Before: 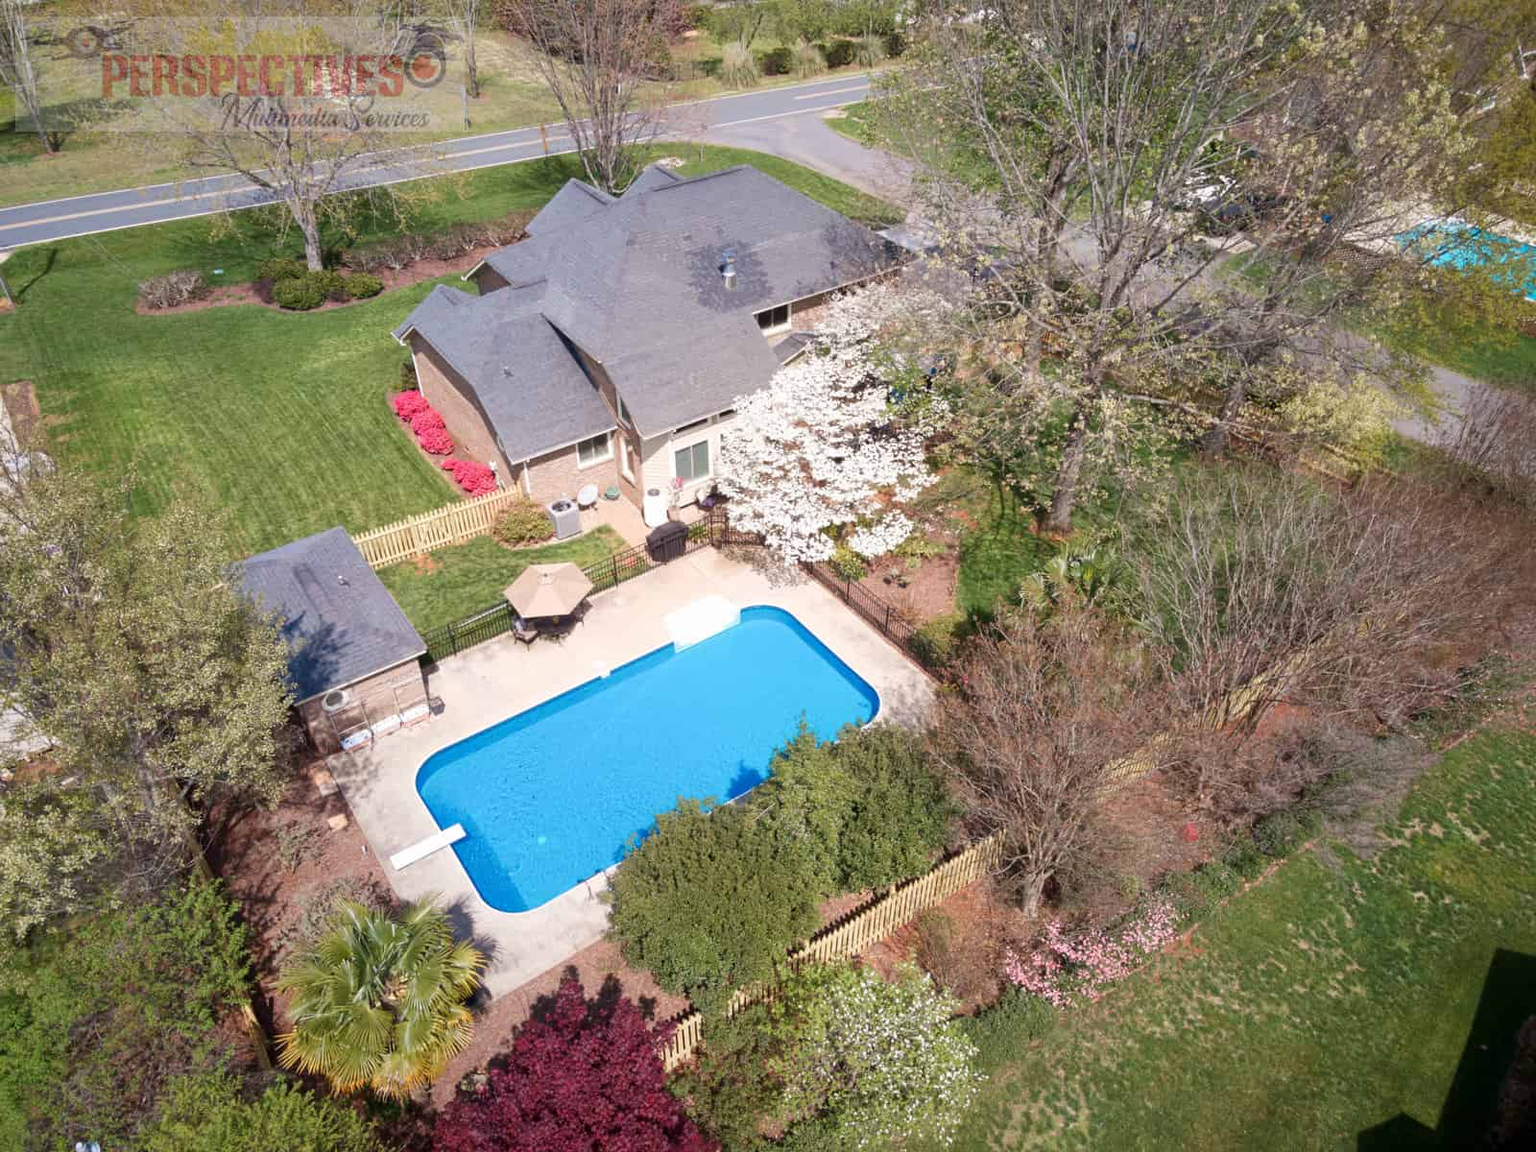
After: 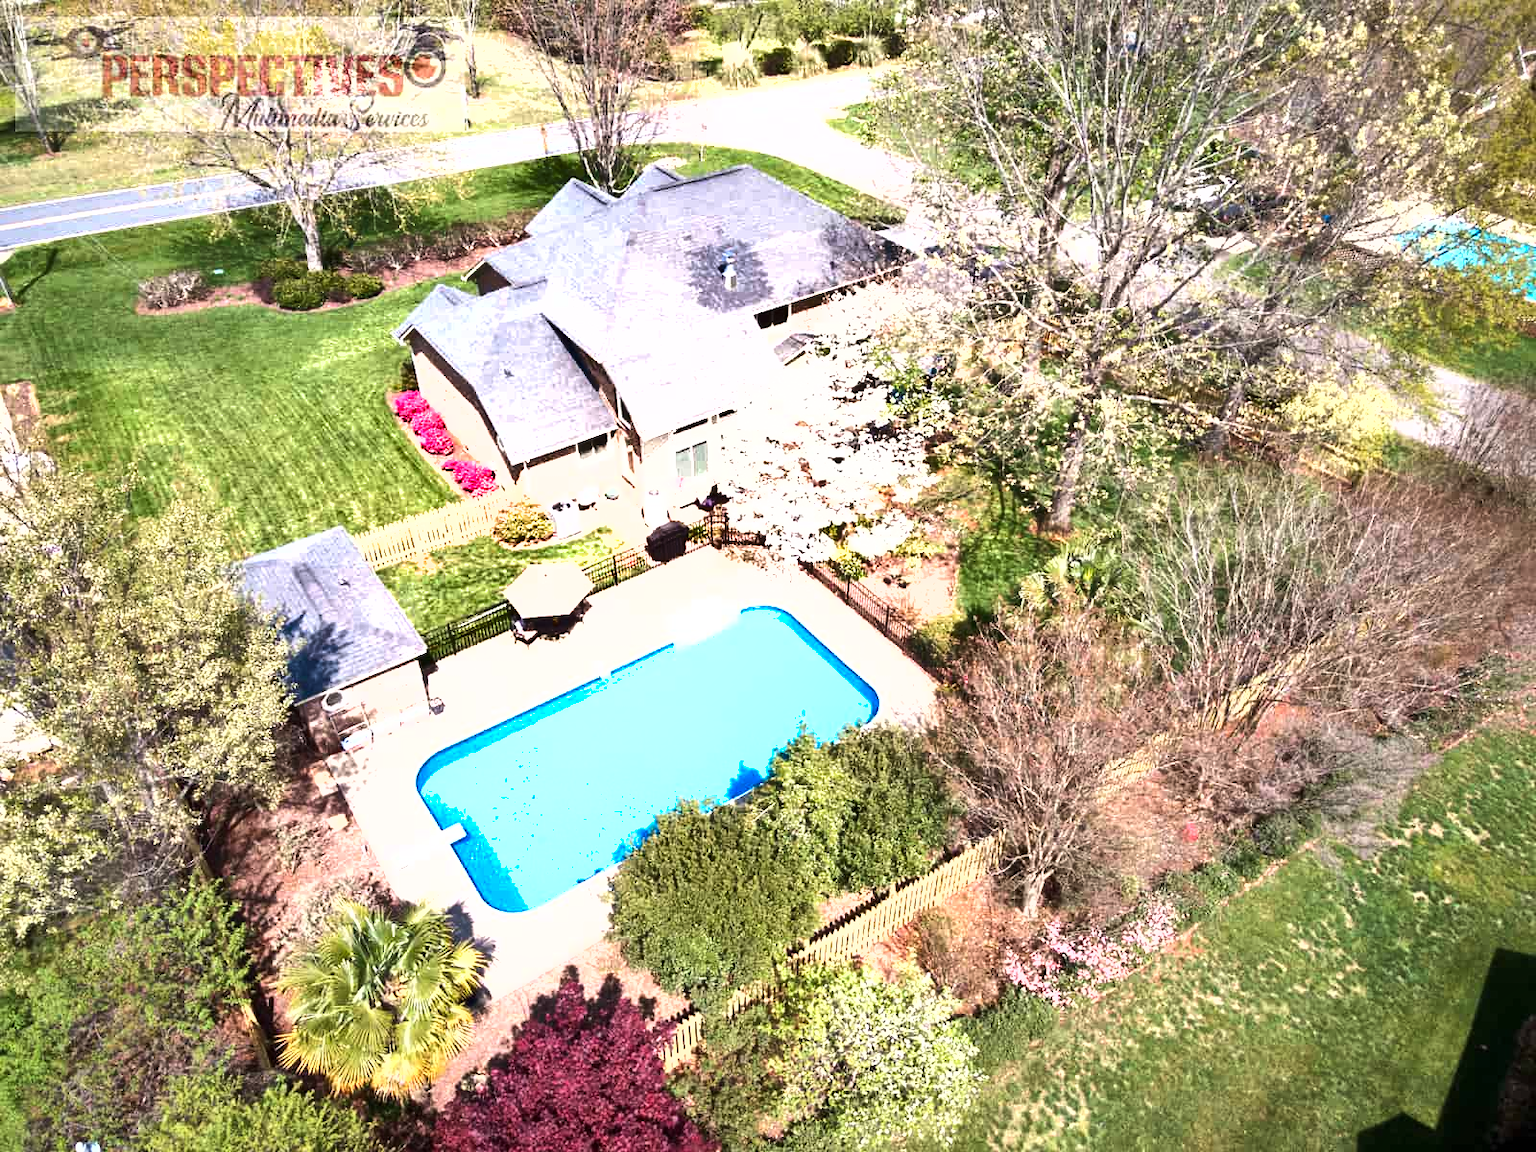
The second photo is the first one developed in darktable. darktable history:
exposure: exposure 0.785 EV, compensate highlight preservation false
shadows and highlights: shadows 40, highlights -54, highlights color adjustment 46%, low approximation 0.01, soften with gaussian
tone equalizer: -8 EV -0.75 EV, -7 EV -0.7 EV, -6 EV -0.6 EV, -5 EV -0.4 EV, -3 EV 0.4 EV, -2 EV 0.6 EV, -1 EV 0.7 EV, +0 EV 0.75 EV, edges refinement/feathering 500, mask exposure compensation -1.57 EV, preserve details no
